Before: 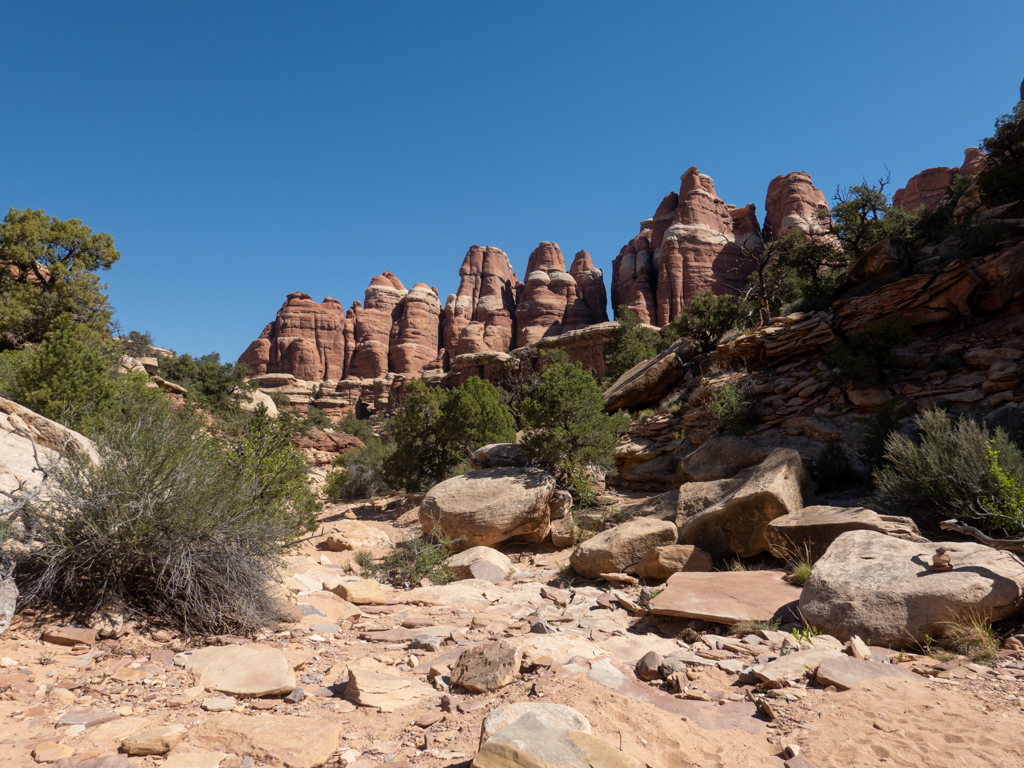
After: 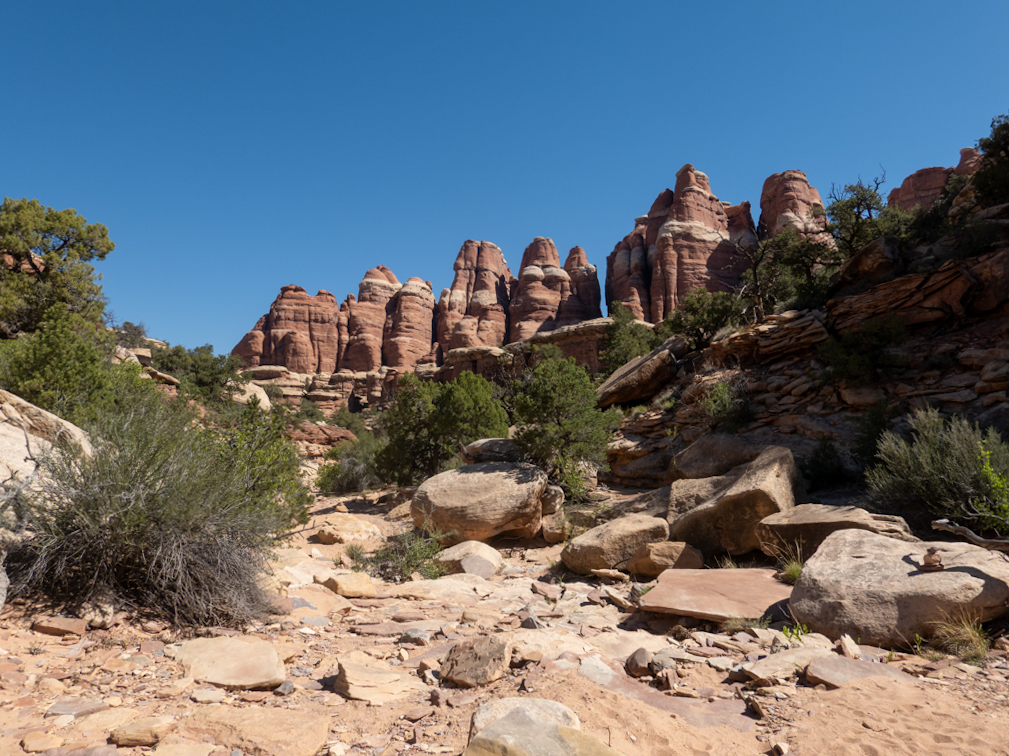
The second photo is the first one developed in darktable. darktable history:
crop and rotate: angle -0.638°
